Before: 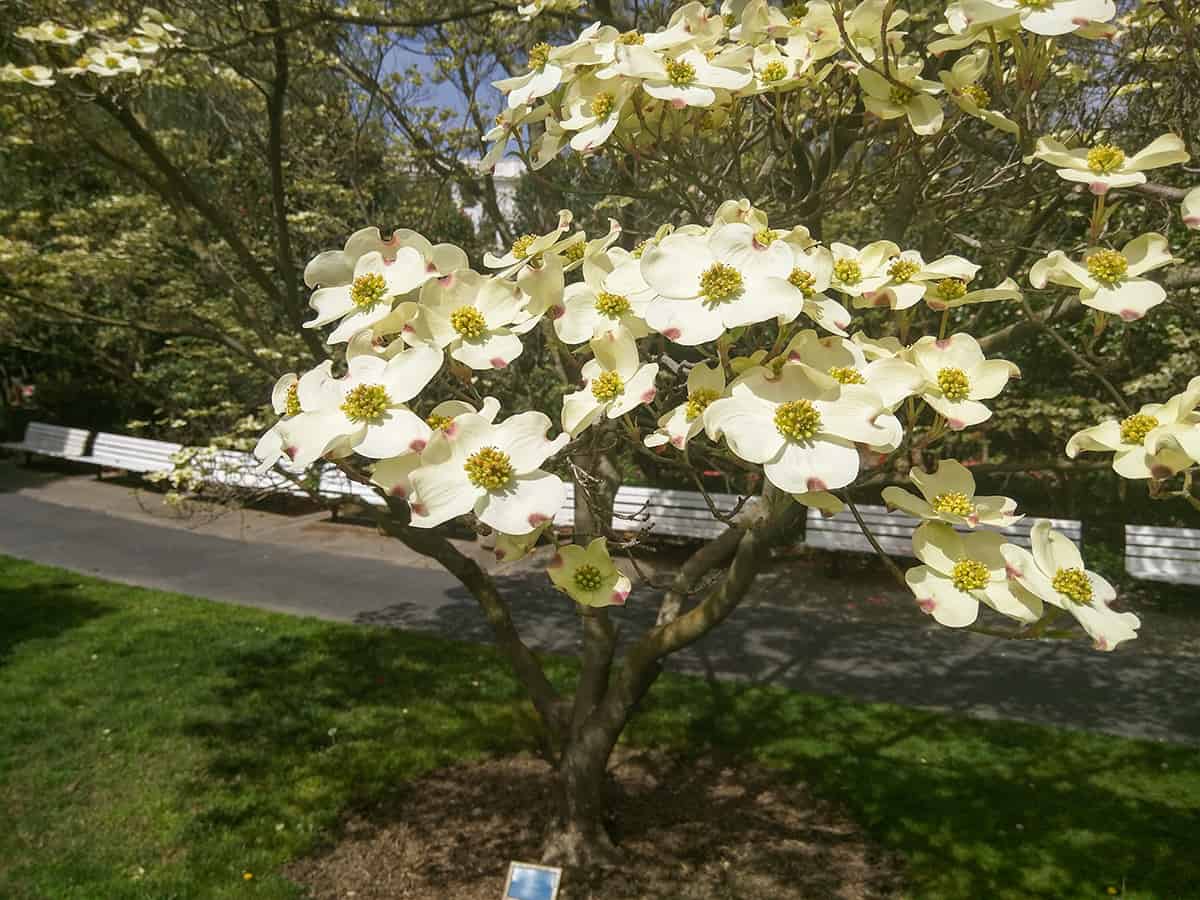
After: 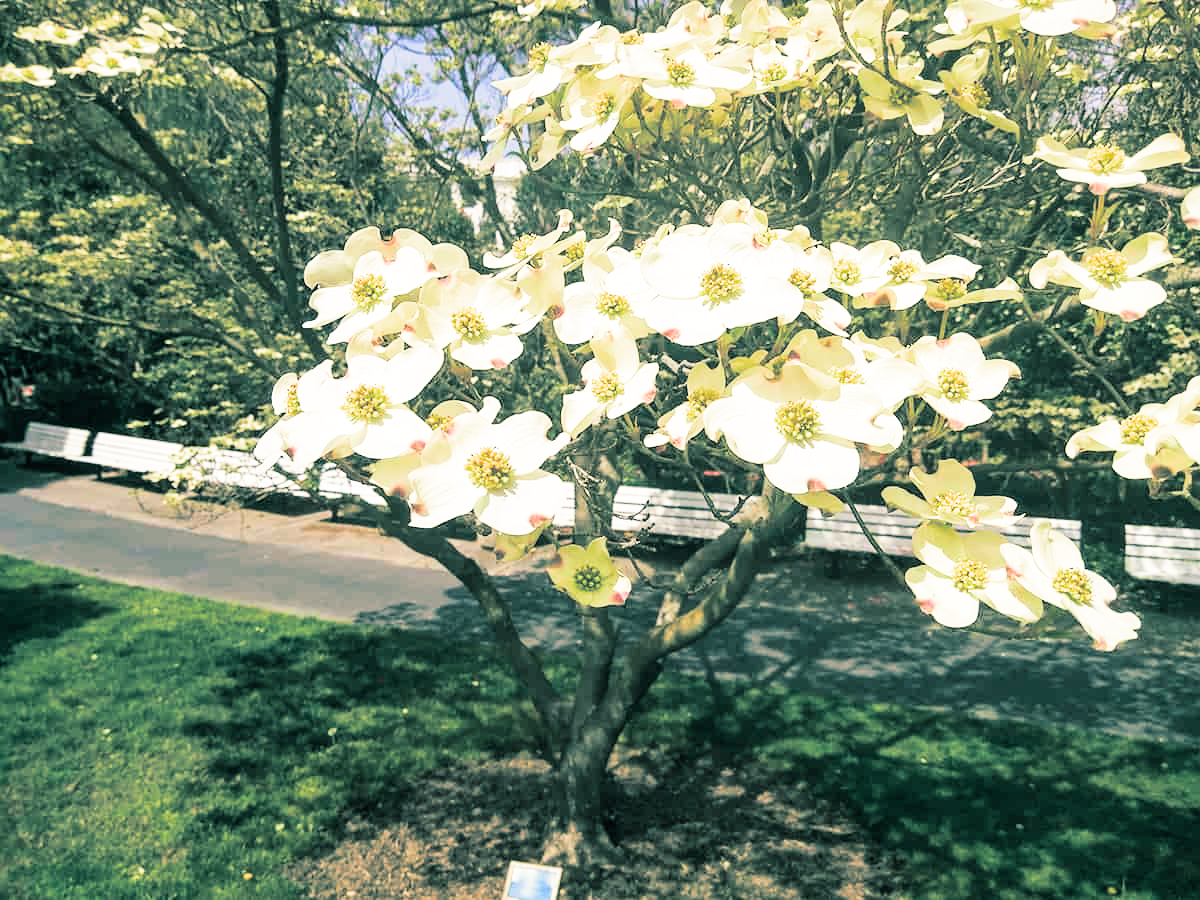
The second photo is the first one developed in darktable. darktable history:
split-toning: shadows › hue 186.43°, highlights › hue 49.29°, compress 30.29%
filmic rgb: middle gray luminance 9.23%, black relative exposure -10.55 EV, white relative exposure 3.45 EV, threshold 6 EV, target black luminance 0%, hardness 5.98, latitude 59.69%, contrast 1.087, highlights saturation mix 5%, shadows ↔ highlights balance 29.23%, add noise in highlights 0, color science v3 (2019), use custom middle-gray values true, iterations of high-quality reconstruction 0, contrast in highlights soft, enable highlight reconstruction true
contrast brightness saturation: contrast 0.2, brightness 0.16, saturation 0.22
